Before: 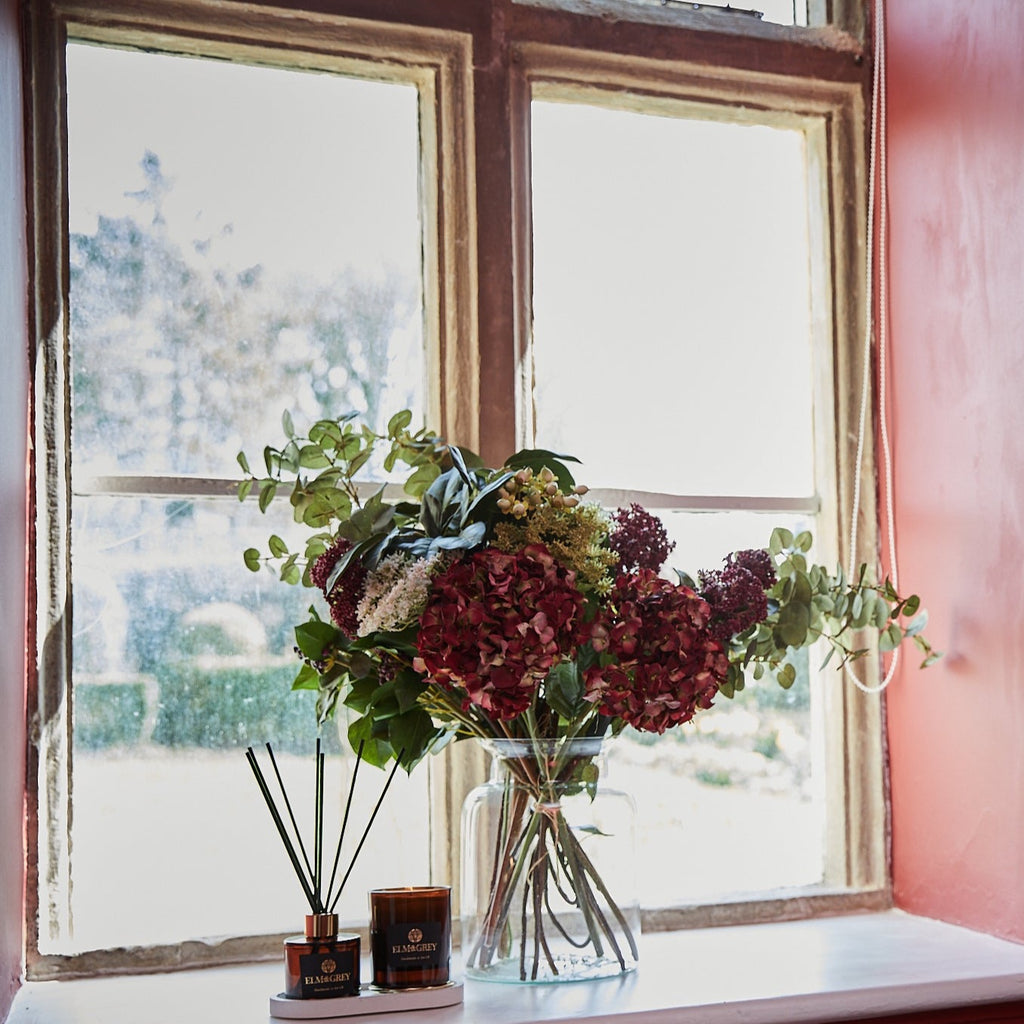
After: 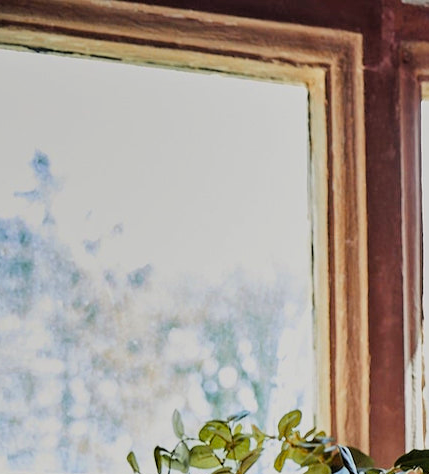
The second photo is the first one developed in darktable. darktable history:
crop and rotate: left 10.817%, top 0.062%, right 47.194%, bottom 53.626%
color zones: curves: ch1 [(0.309, 0.524) (0.41, 0.329) (0.508, 0.509)]; ch2 [(0.25, 0.457) (0.75, 0.5)]
filmic rgb: black relative exposure -7.75 EV, white relative exposure 4.4 EV, threshold 3 EV, target black luminance 0%, hardness 3.76, latitude 50.51%, contrast 1.074, highlights saturation mix 10%, shadows ↔ highlights balance -0.22%, color science v4 (2020), enable highlight reconstruction true
